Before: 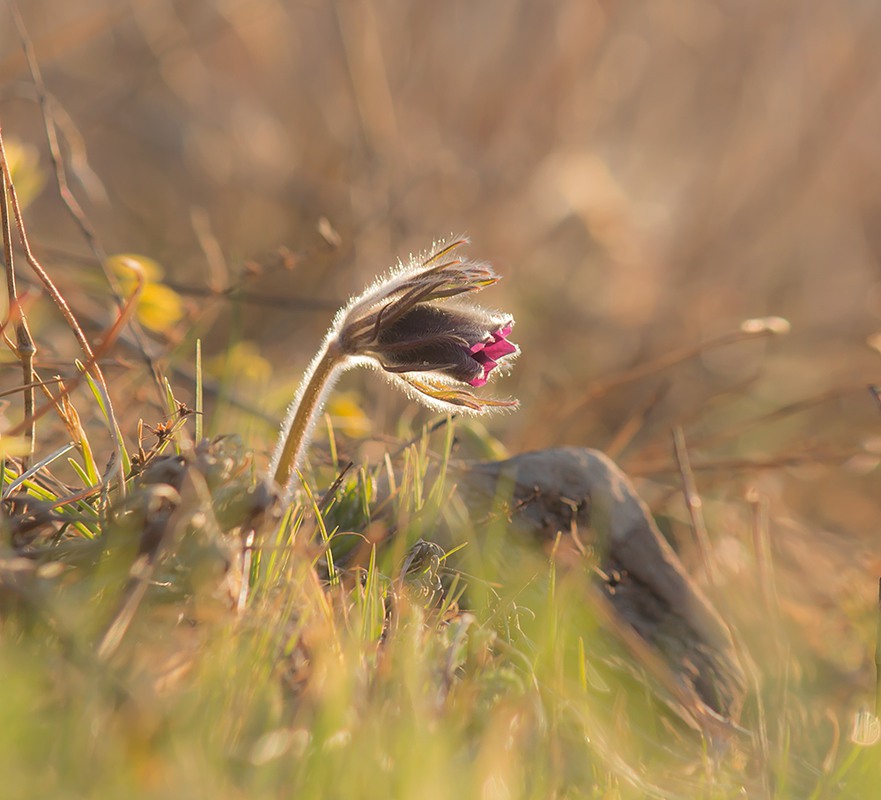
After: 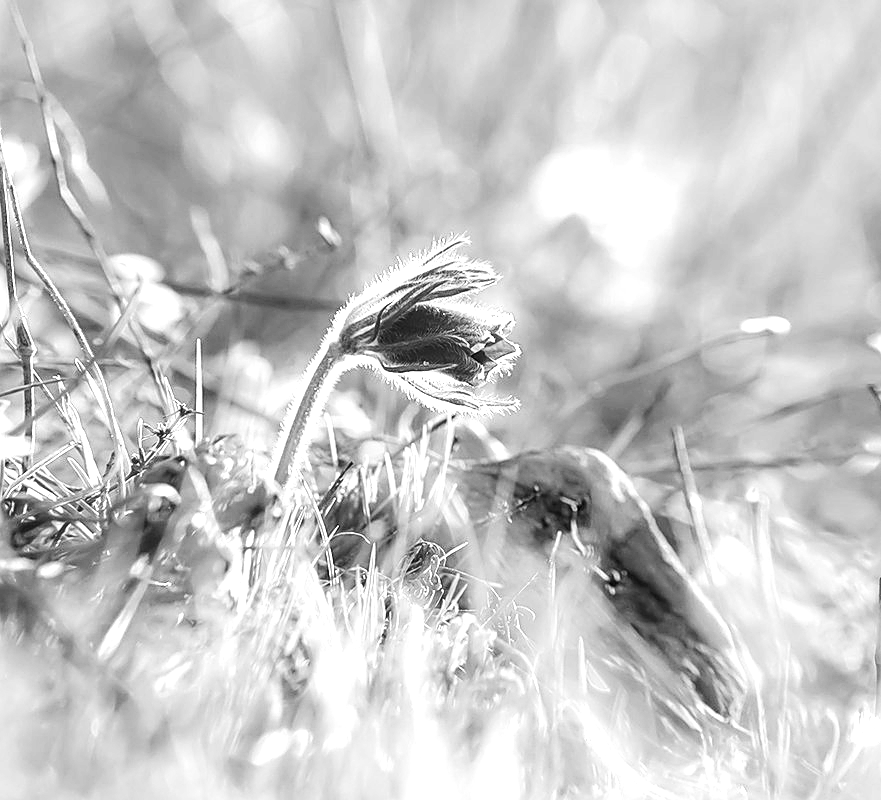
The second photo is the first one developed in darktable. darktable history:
contrast brightness saturation: contrast 0.15, brightness -0.01, saturation 0.1
tone equalizer: -8 EV -0.75 EV, -7 EV -0.7 EV, -6 EV -0.6 EV, -5 EV -0.4 EV, -3 EV 0.4 EV, -2 EV 0.6 EV, -1 EV 0.7 EV, +0 EV 0.75 EV, edges refinement/feathering 500, mask exposure compensation -1.57 EV, preserve details no
exposure: black level correction 0, exposure 0.7 EV, compensate exposure bias true, compensate highlight preservation false
monochrome: a 16.06, b 15.48, size 1
local contrast: highlights 35%, detail 135%
sharpen: amount 0.575
